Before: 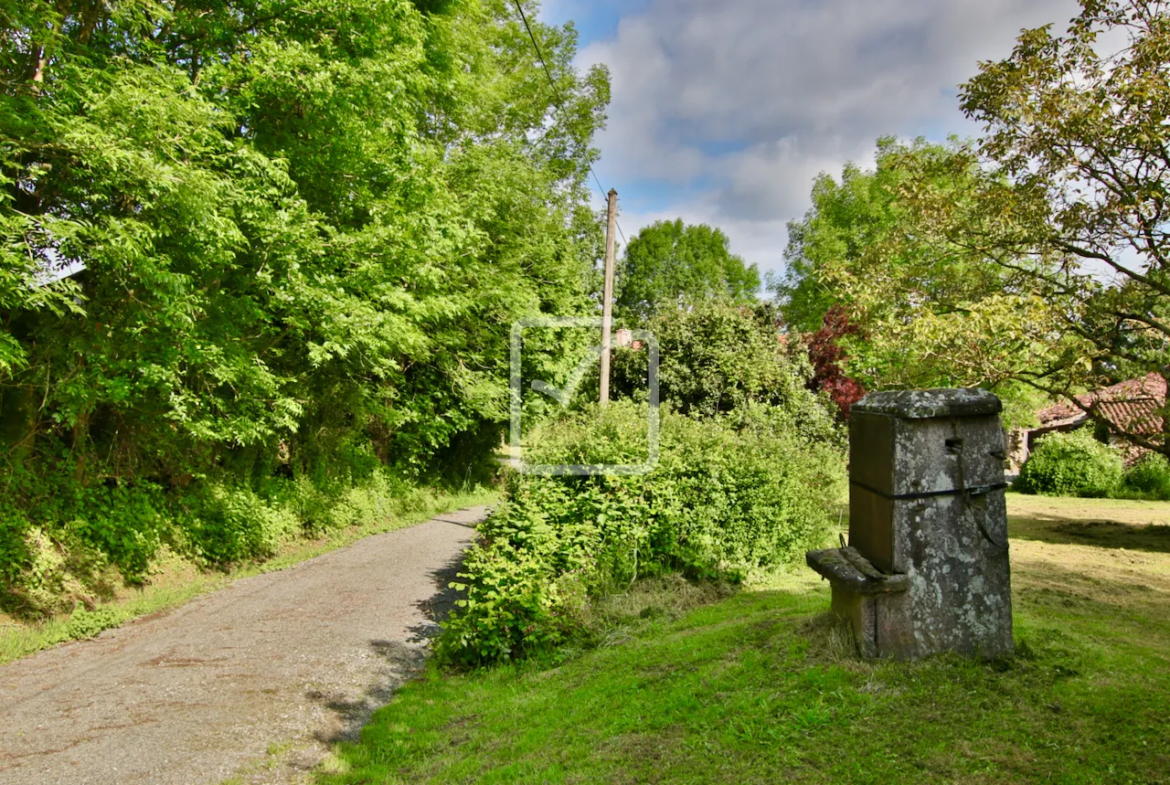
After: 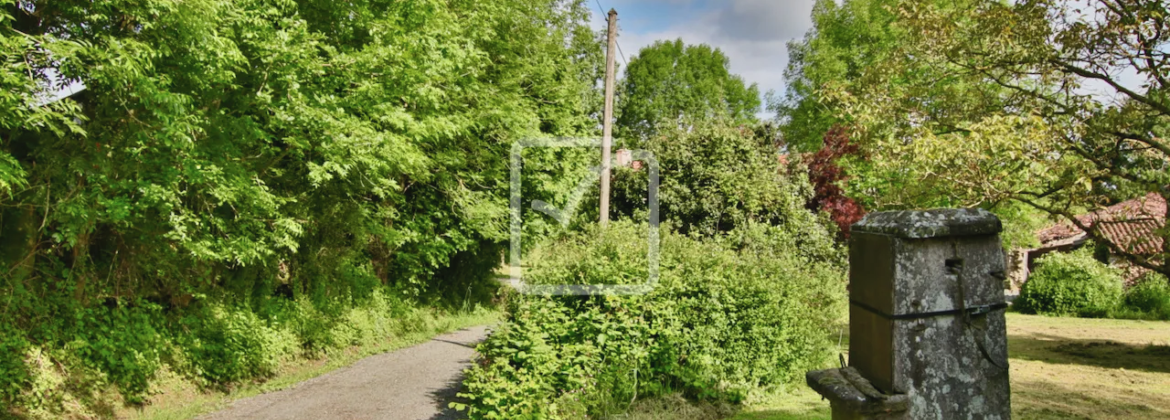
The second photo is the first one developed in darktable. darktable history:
contrast brightness saturation: contrast -0.1, saturation -0.1
local contrast: highlights 100%, shadows 100%, detail 120%, midtone range 0.2
crop and rotate: top 23.043%, bottom 23.437%
white balance: emerald 1
